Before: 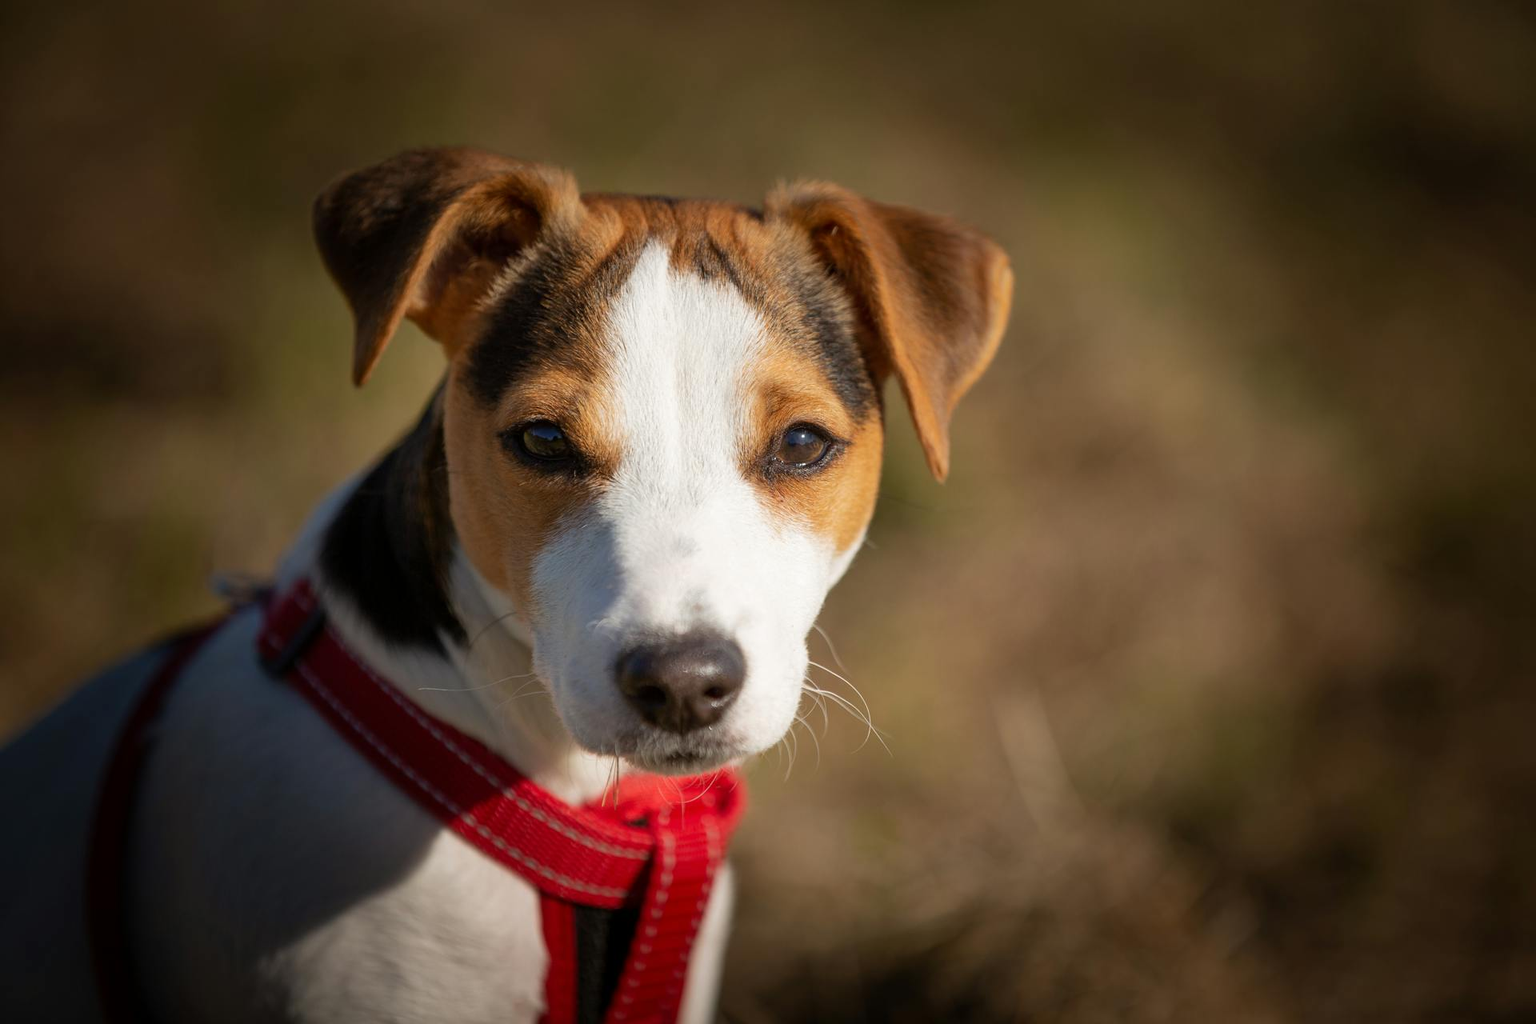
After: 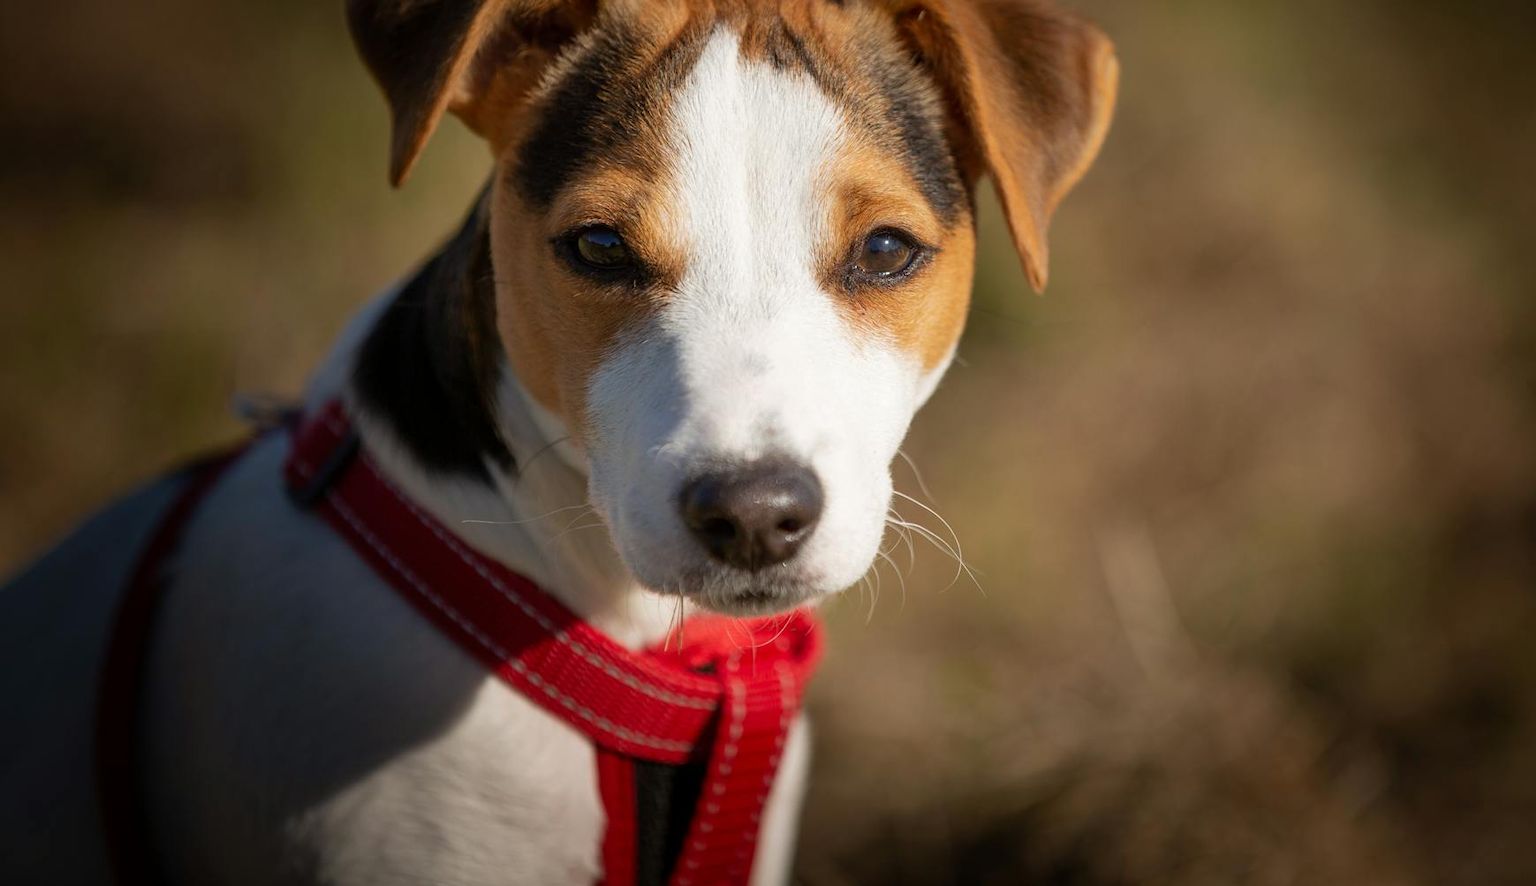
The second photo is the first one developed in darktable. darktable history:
tone curve: preserve colors none
crop: top 21.237%, right 9.413%, bottom 0.254%
